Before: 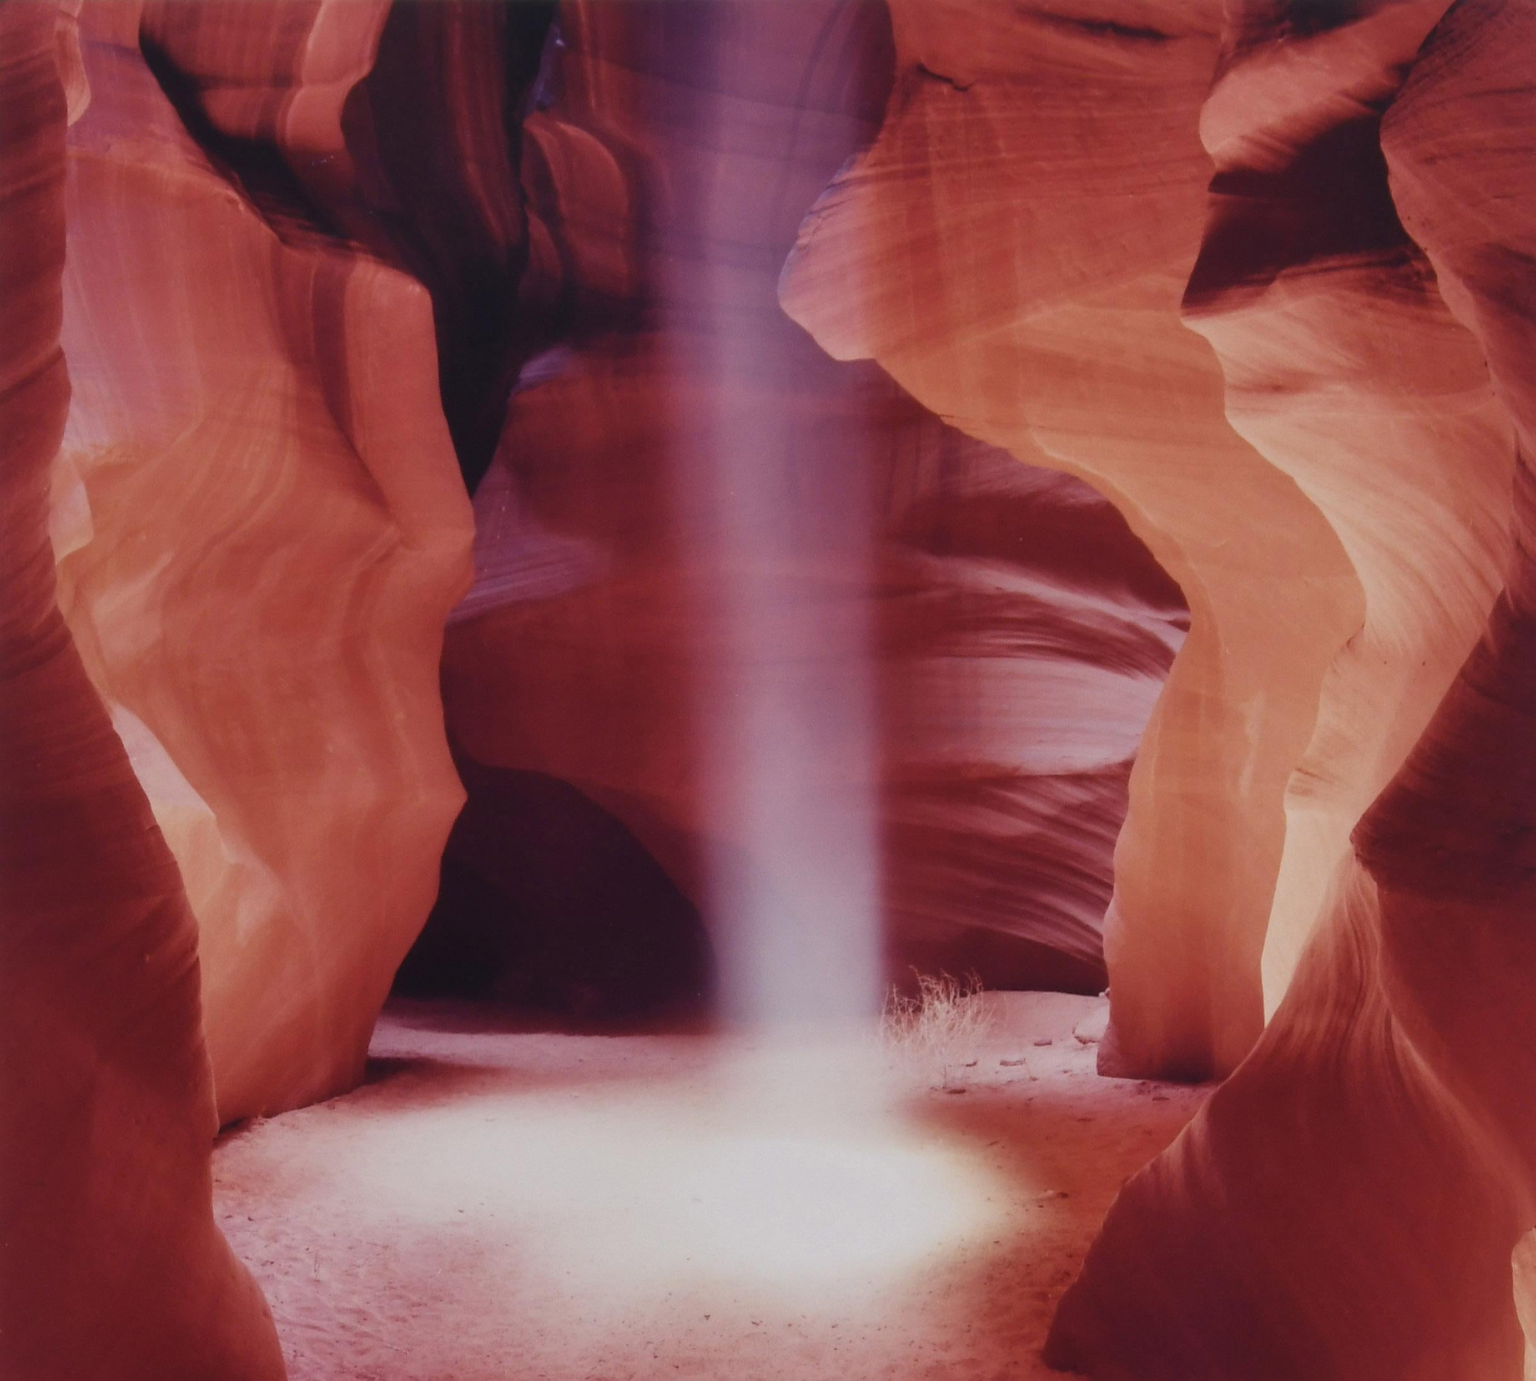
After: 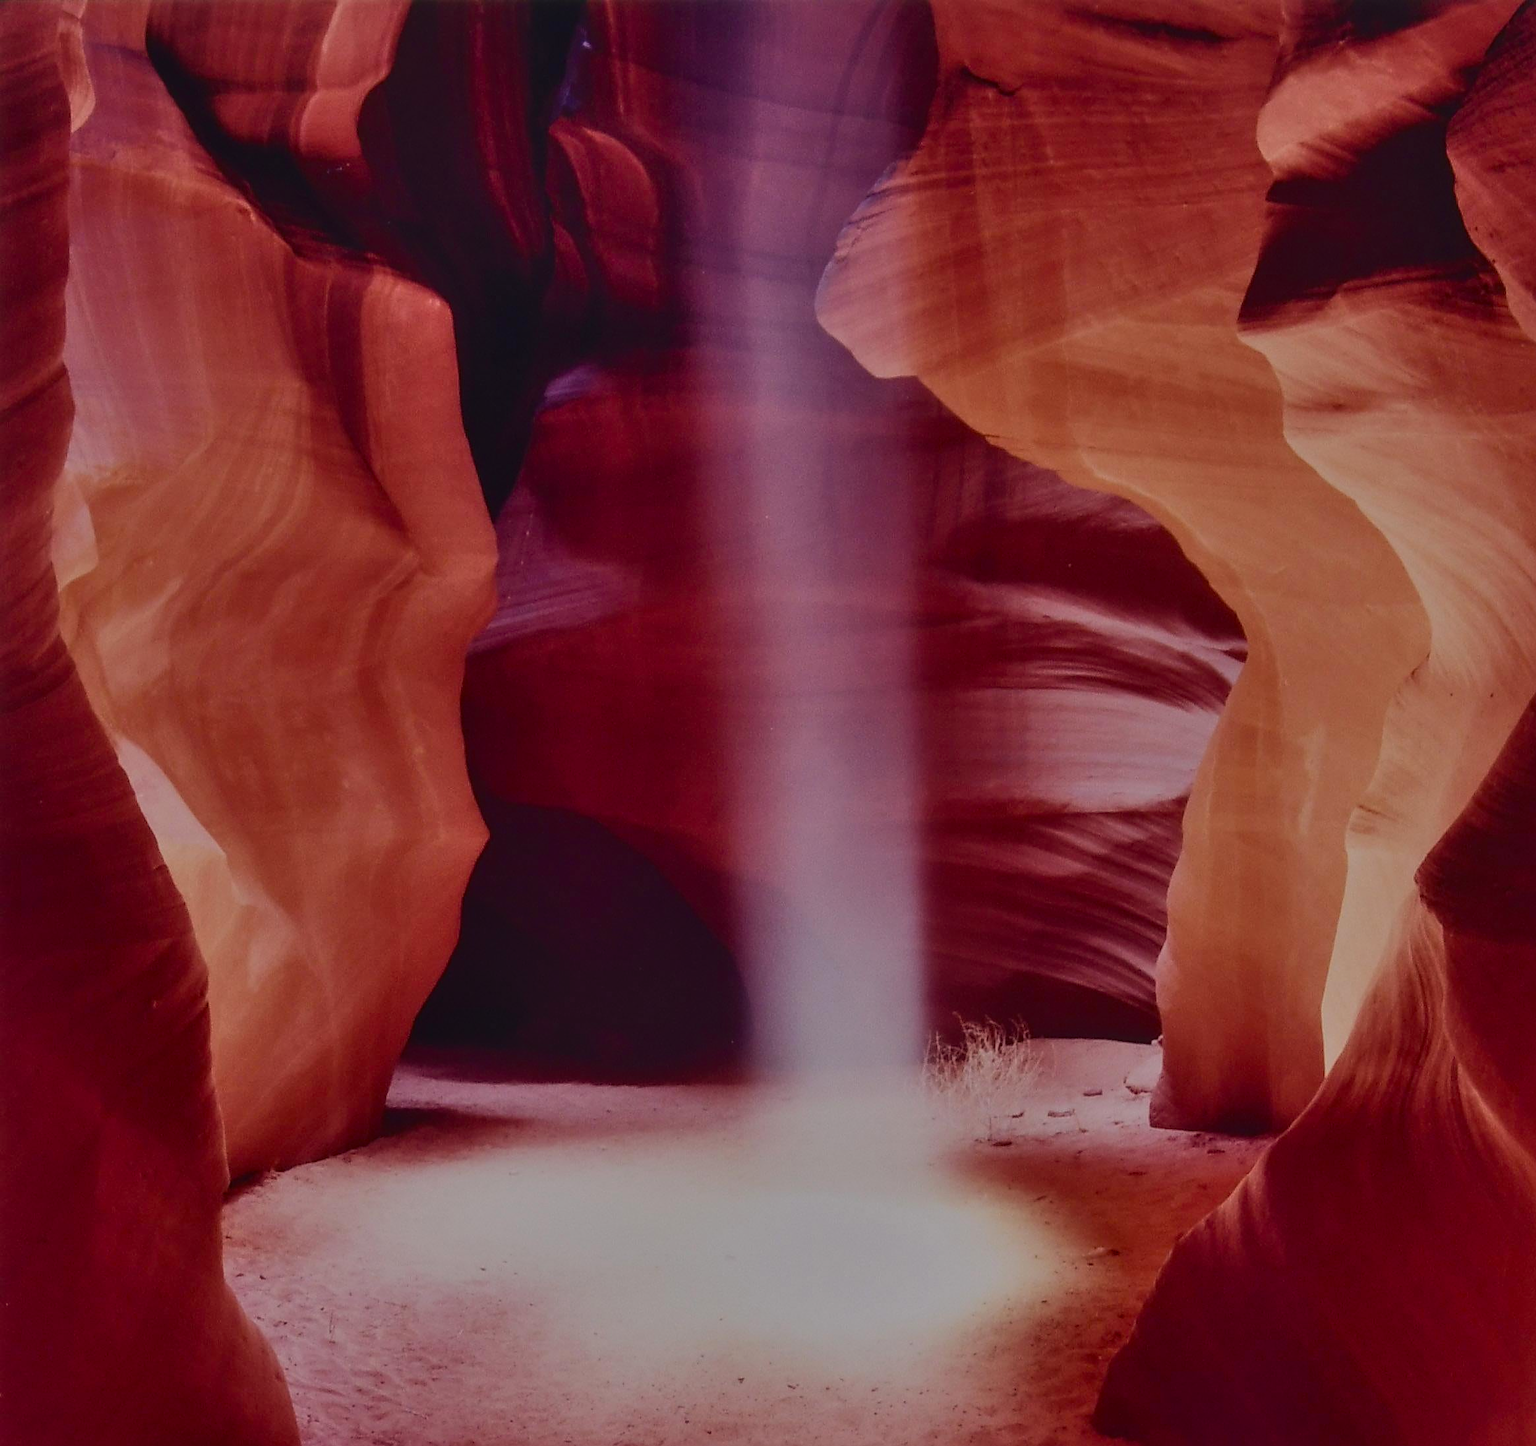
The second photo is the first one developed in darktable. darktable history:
color balance rgb: perceptual saturation grading › global saturation 20%, global vibrance 20%
sharpen: on, module defaults
shadows and highlights: shadows 43.64, white point adjustment -1.58, soften with gaussian
crop: right 4.525%, bottom 0.018%
exposure: black level correction 0, exposure -0.697 EV, compensate highlight preservation false
local contrast: detail 109%
tone curve: curves: ch0 [(0, 0) (0.003, 0.012) (0.011, 0.014) (0.025, 0.02) (0.044, 0.034) (0.069, 0.047) (0.1, 0.063) (0.136, 0.086) (0.177, 0.131) (0.224, 0.183) (0.277, 0.243) (0.335, 0.317) (0.399, 0.403) (0.468, 0.488) (0.543, 0.573) (0.623, 0.649) (0.709, 0.718) (0.801, 0.795) (0.898, 0.872) (1, 1)], color space Lab, independent channels, preserve colors none
